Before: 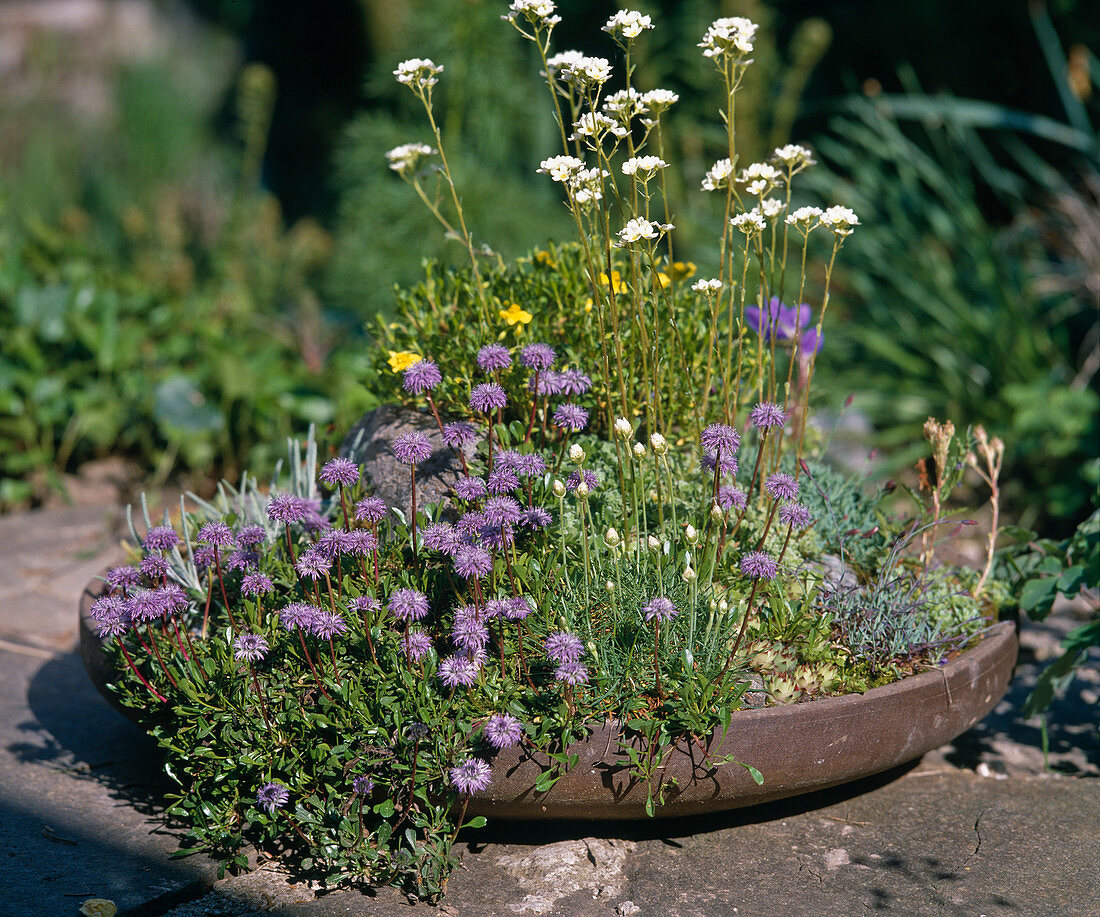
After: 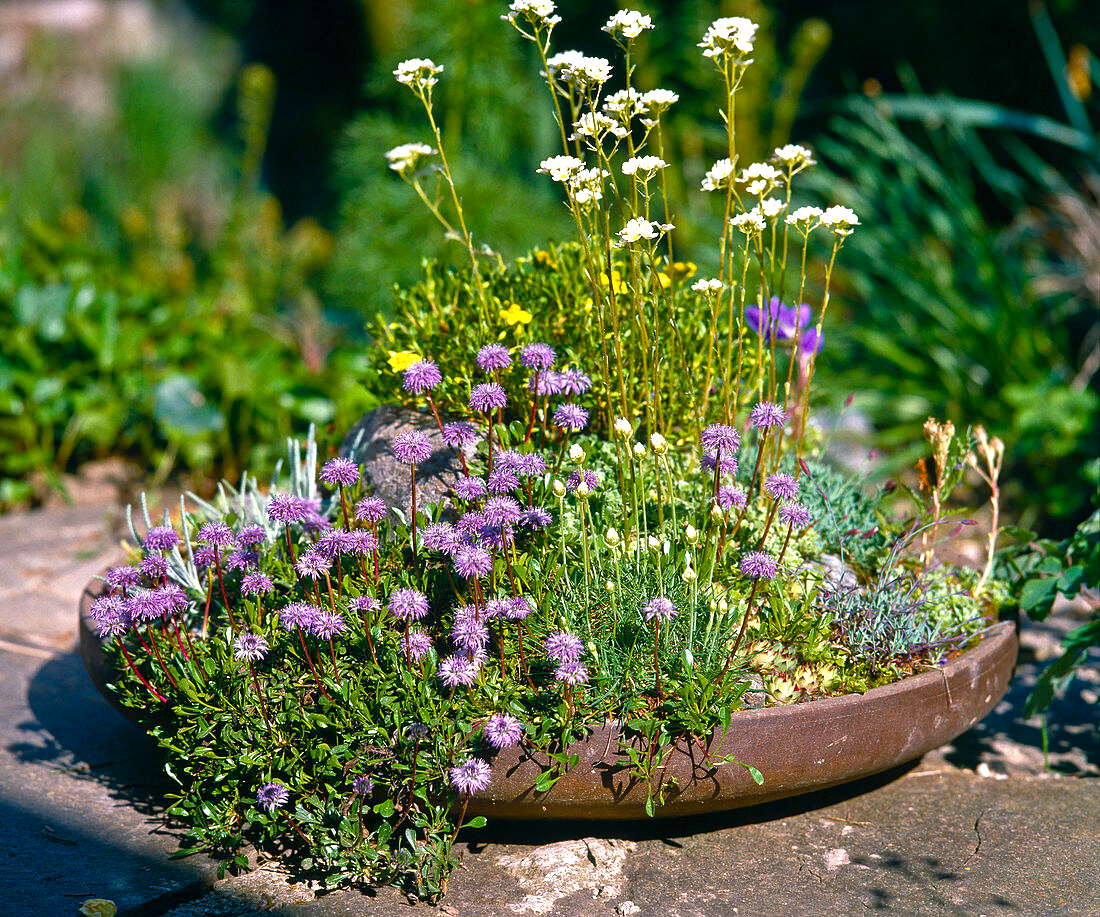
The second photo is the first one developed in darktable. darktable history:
color balance rgb: perceptual saturation grading › global saturation 20%, perceptual saturation grading › highlights -25.117%, perceptual saturation grading › shadows 50.224%, perceptual brilliance grading › global brilliance 12.626%, perceptual brilliance grading › highlights 15.03%, global vibrance 20%
